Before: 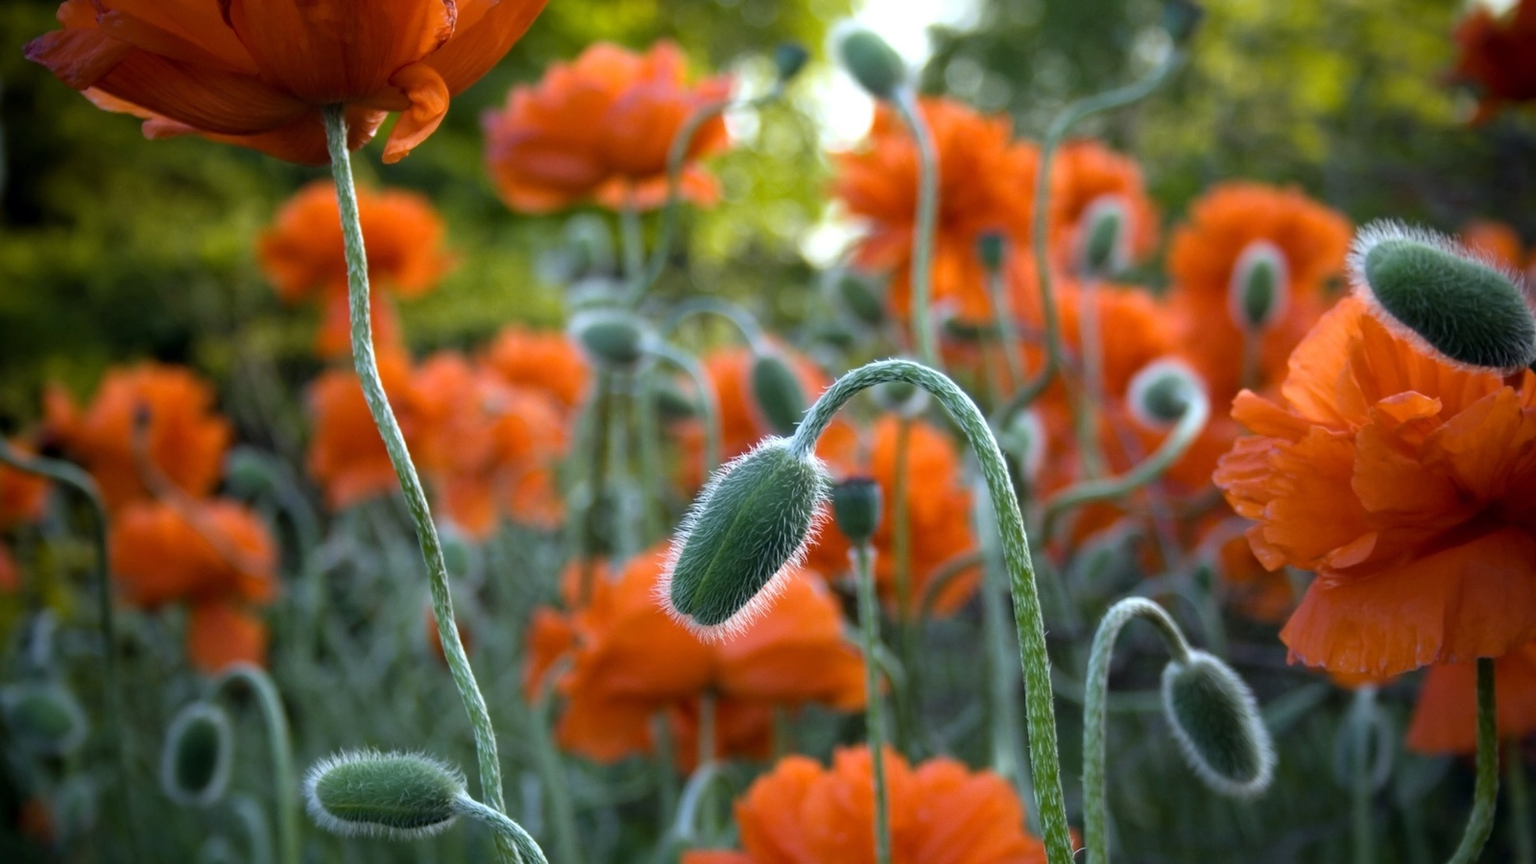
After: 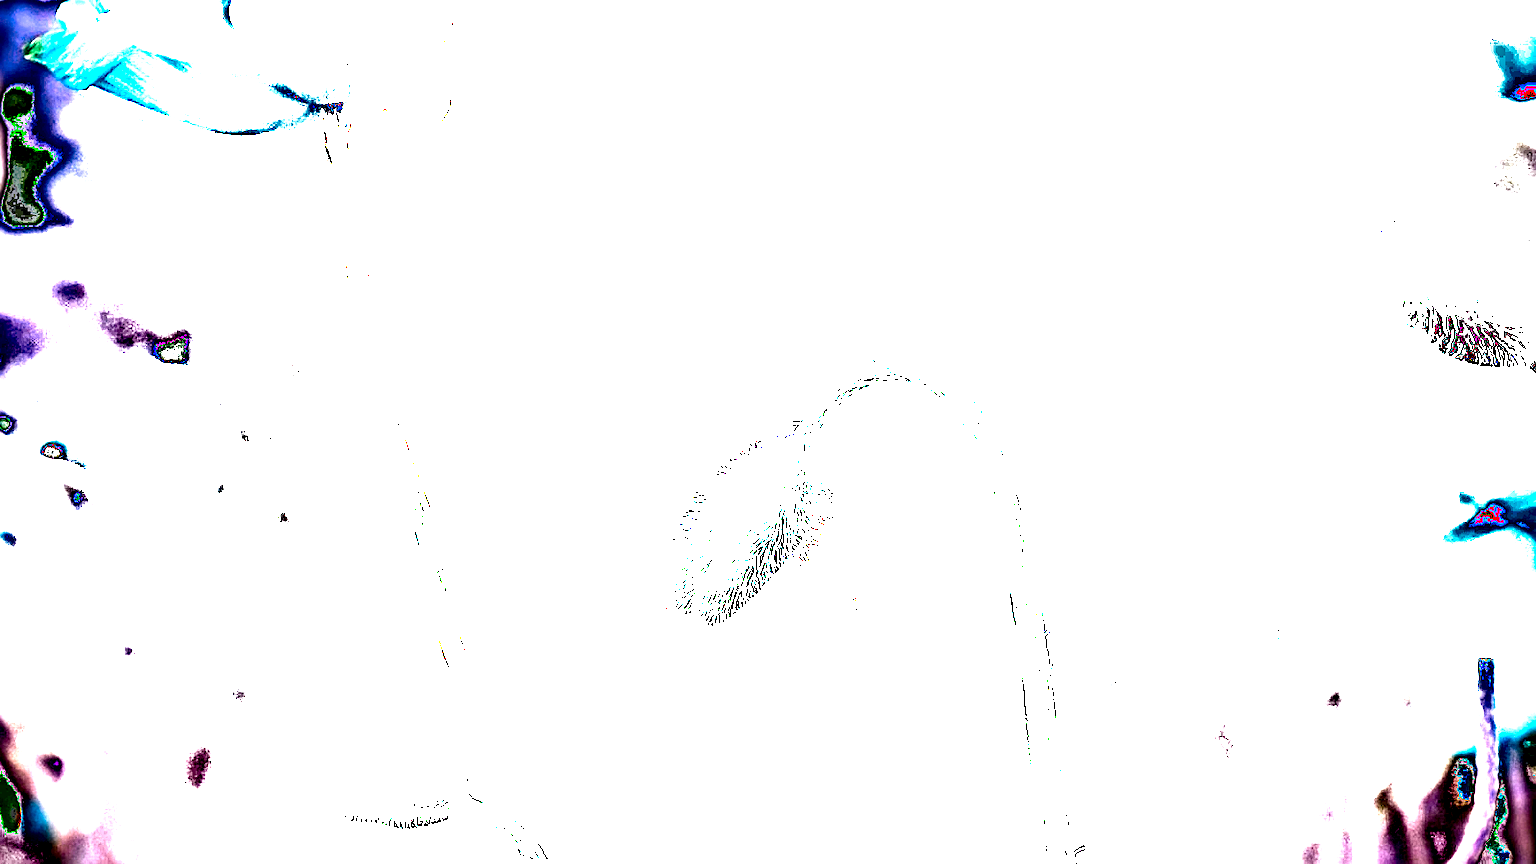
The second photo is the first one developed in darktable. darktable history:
exposure: exposure 8 EV, compensate highlight preservation false
sharpen: on, module defaults
shadows and highlights: radius 118.69, shadows 42.21, highlights -61.56, soften with gaussian
base curve: curves: ch0 [(0, 0) (0.262, 0.32) (0.722, 0.705) (1, 1)]
color calibration: illuminant F (fluorescent), F source F9 (Cool White Deluxe 4150 K) – high CRI, x 0.374, y 0.373, temperature 4158.34 K
